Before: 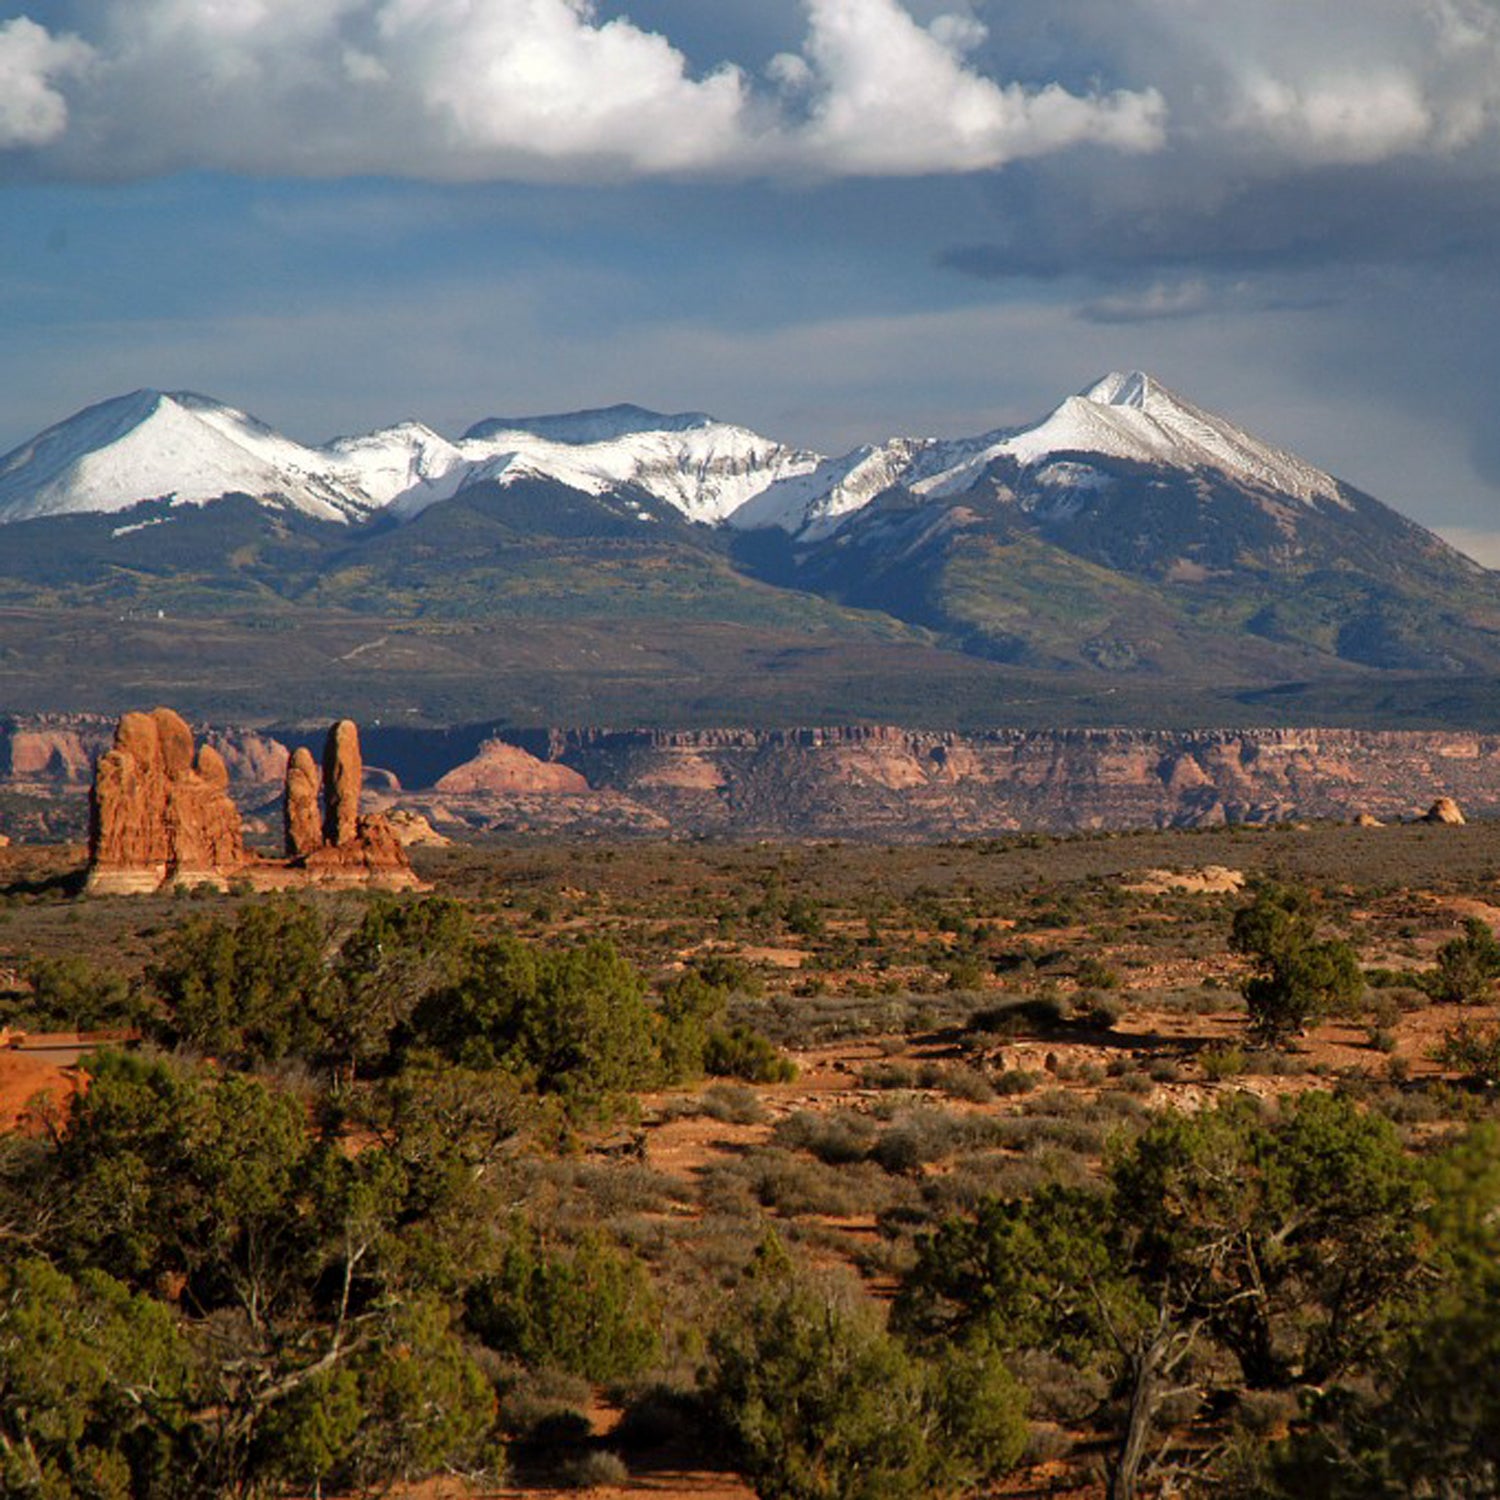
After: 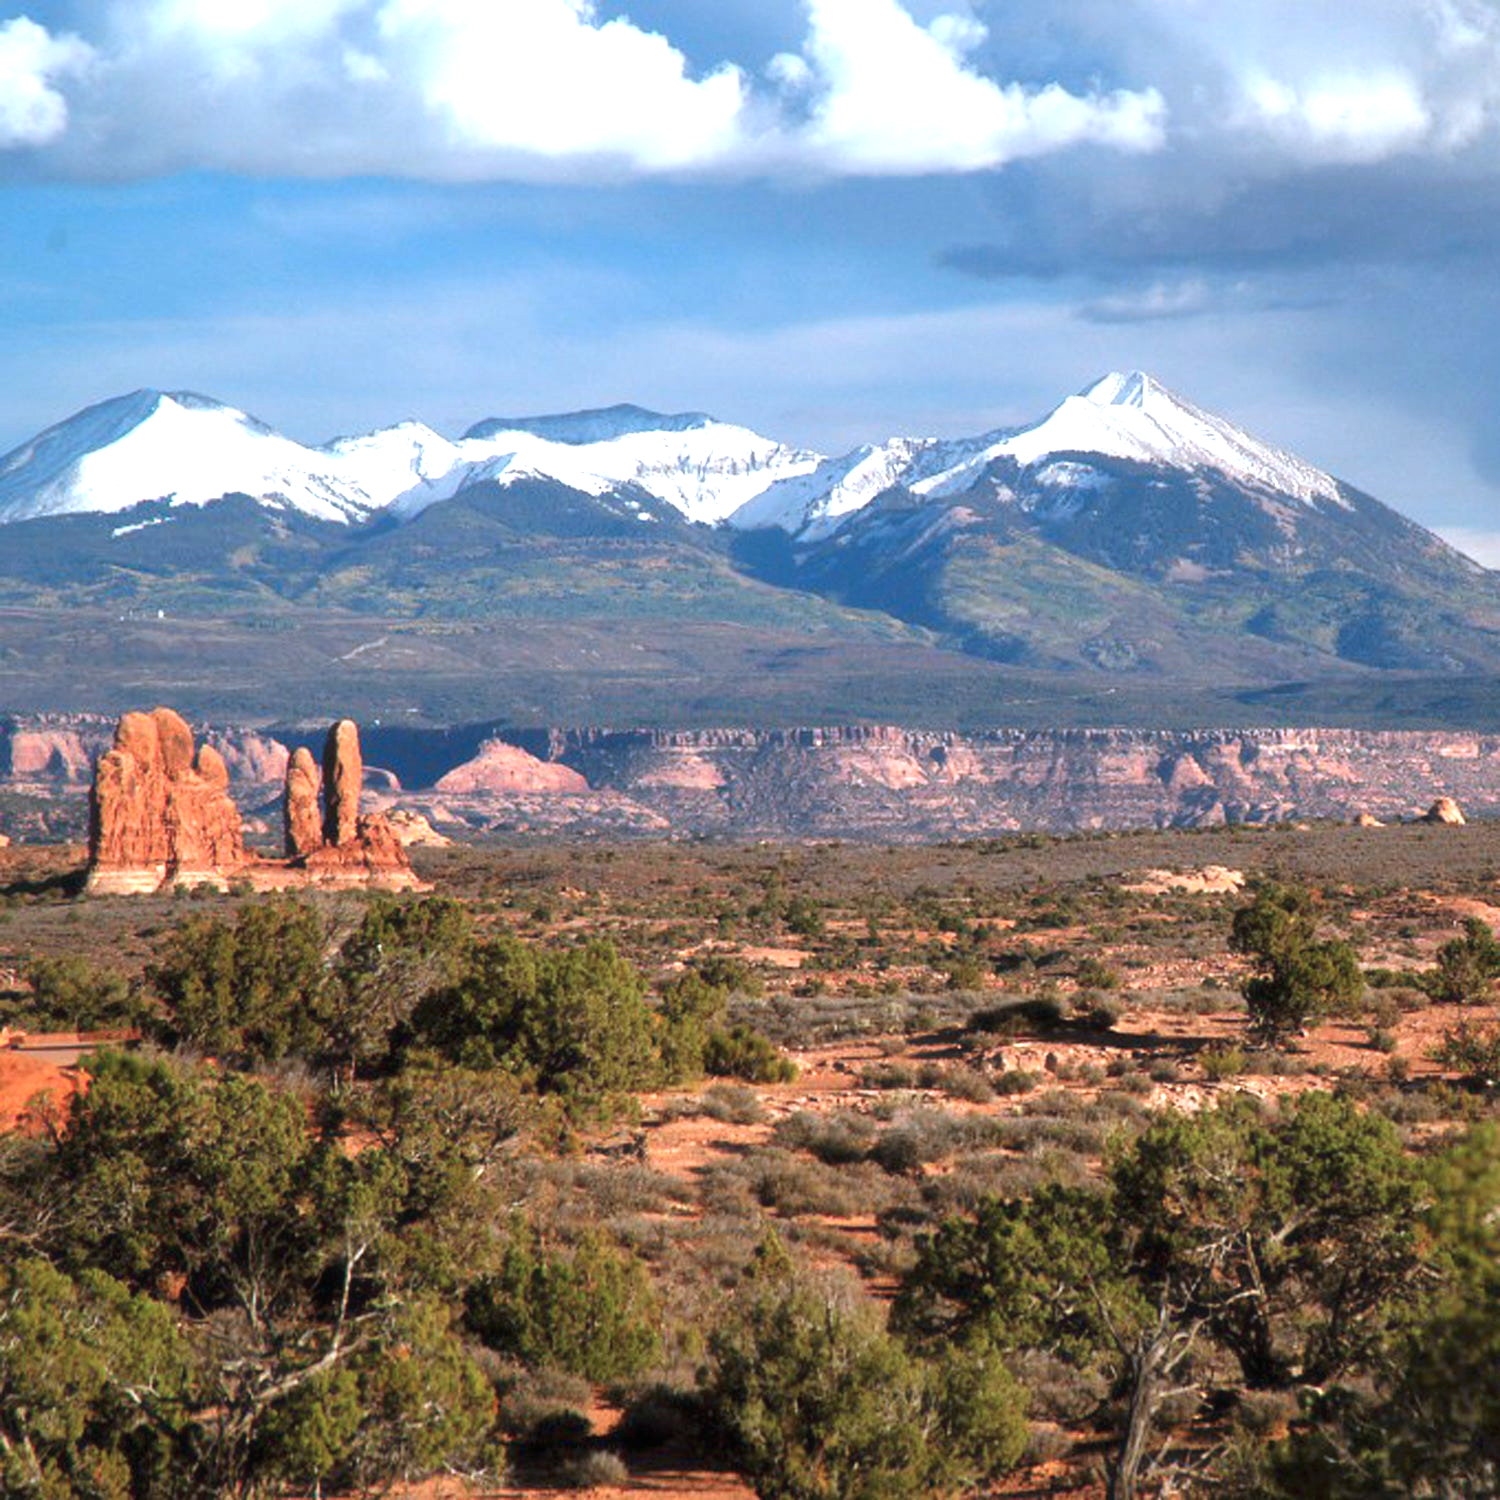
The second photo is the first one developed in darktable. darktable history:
haze removal: strength -0.1, adaptive false
exposure: black level correction 0, exposure 1.015 EV, compensate exposure bias true, compensate highlight preservation false
color correction: highlights a* -2.24, highlights b* -18.1
